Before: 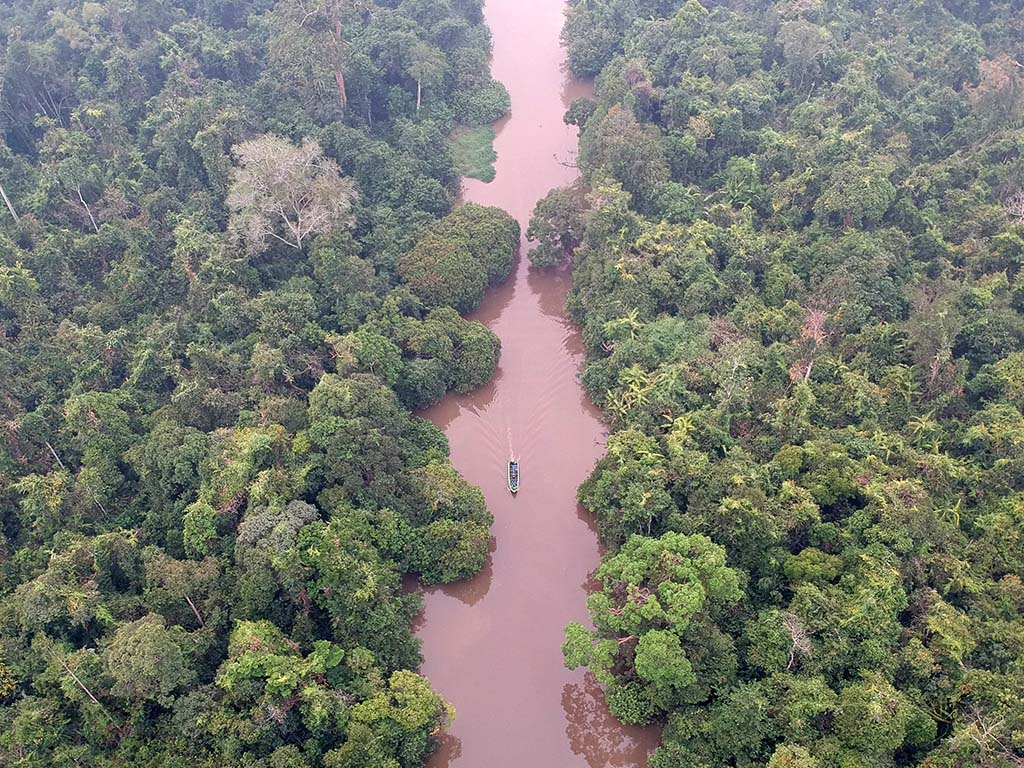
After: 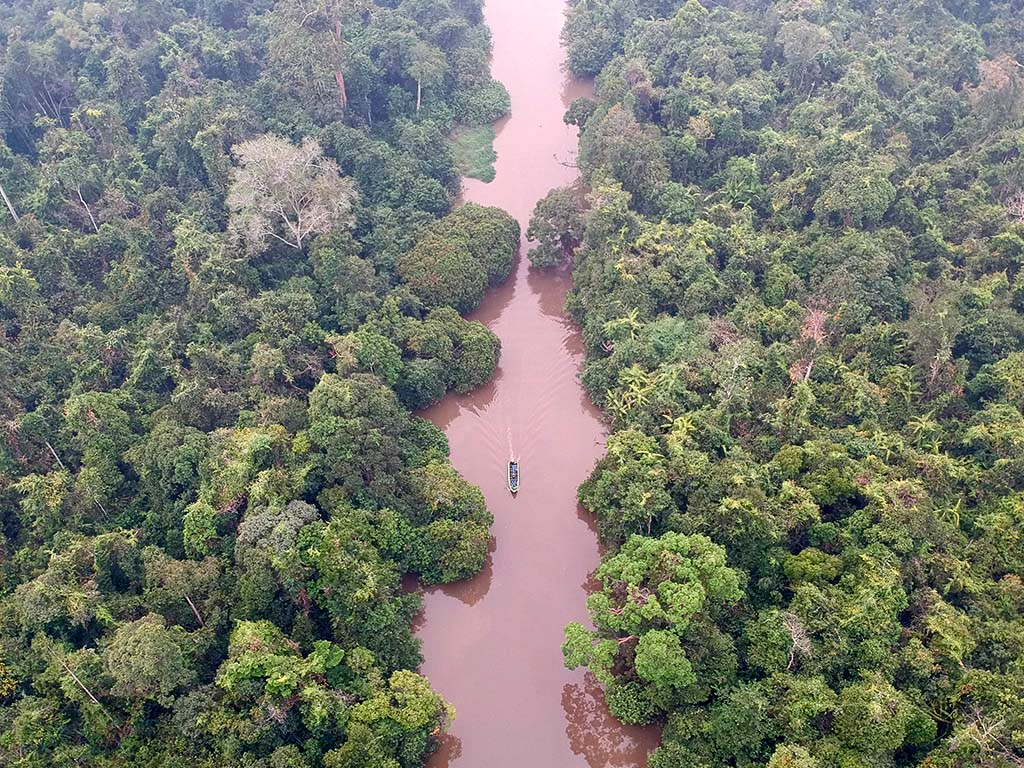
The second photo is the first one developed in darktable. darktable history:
contrast brightness saturation: contrast 0.14
color balance rgb: perceptual saturation grading › global saturation 20%, perceptual saturation grading › highlights -25%, perceptual saturation grading › shadows 25%
